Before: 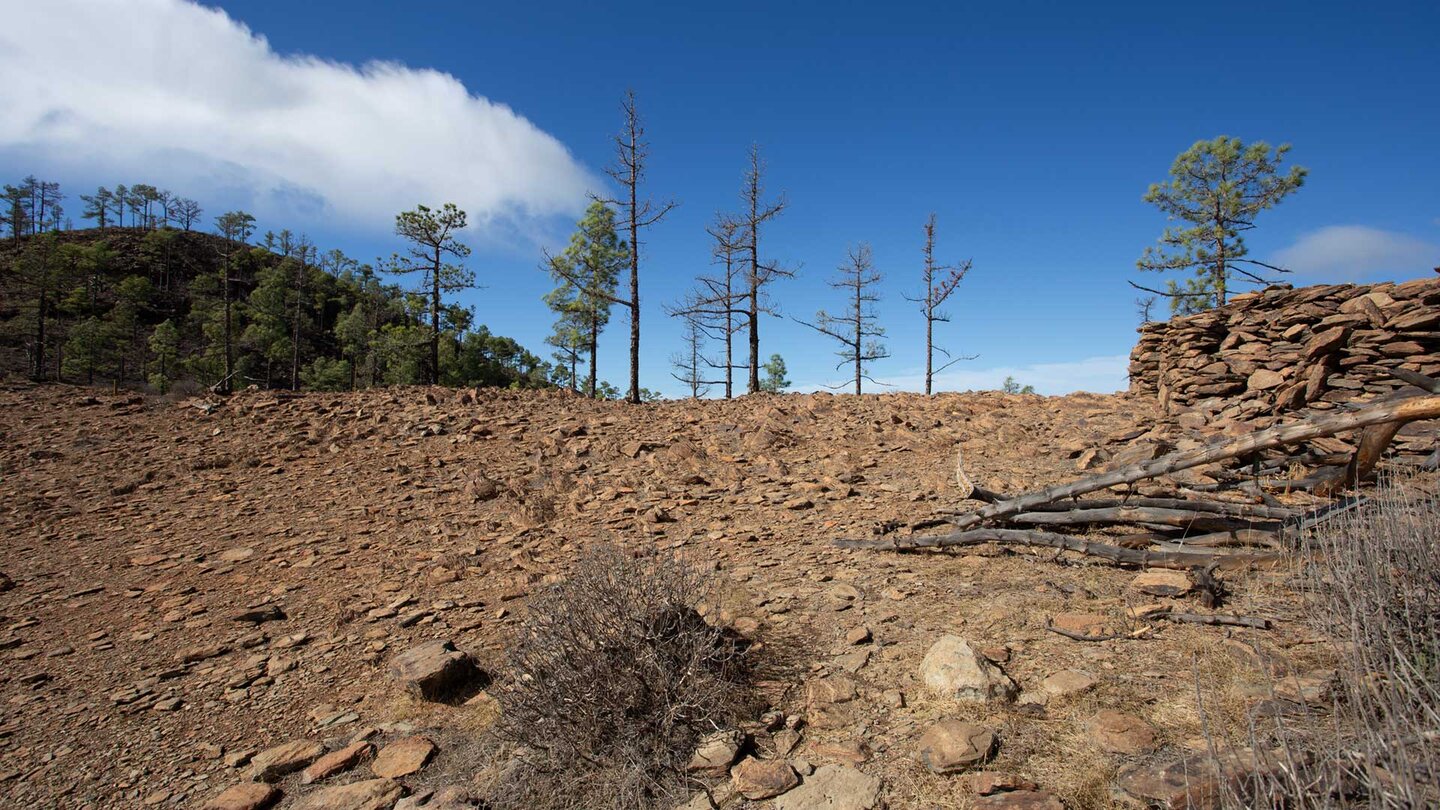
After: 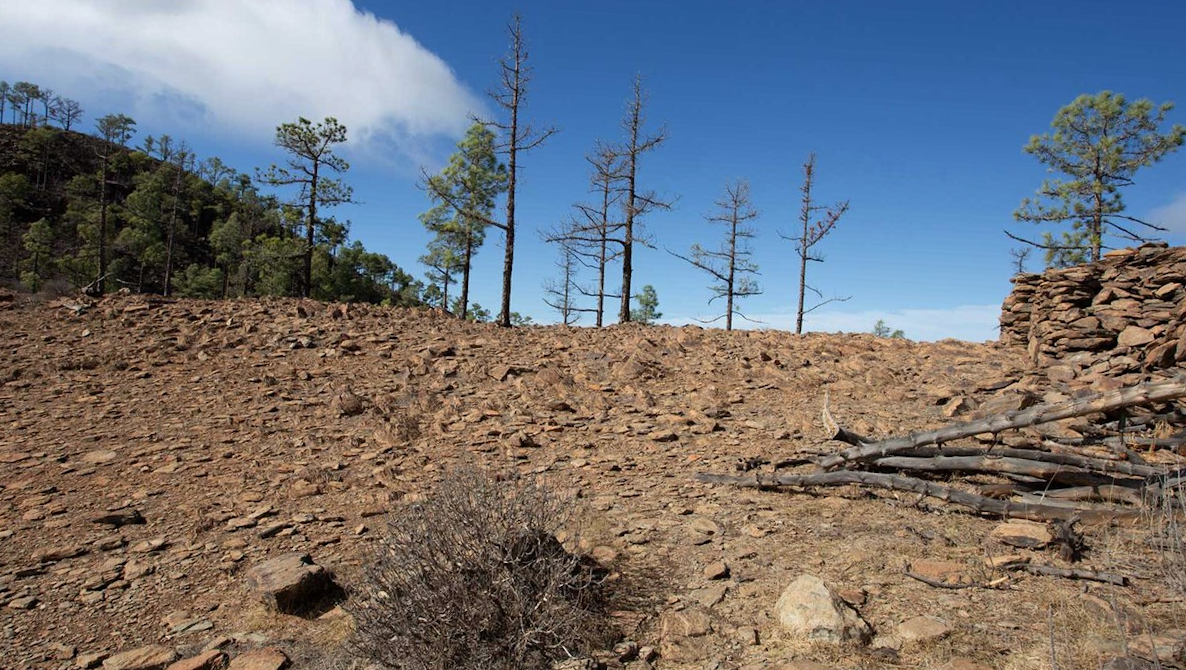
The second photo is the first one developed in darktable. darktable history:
crop and rotate: angle -3.04°, left 5.266%, top 5.192%, right 4.687%, bottom 4.293%
contrast brightness saturation: saturation -0.057
